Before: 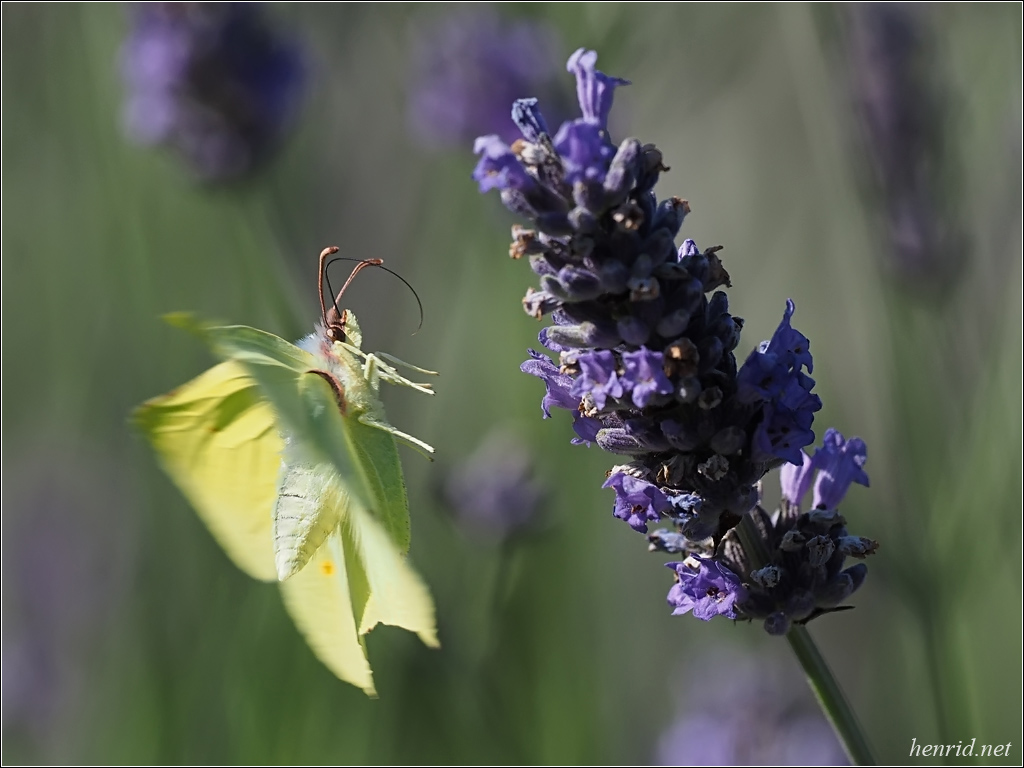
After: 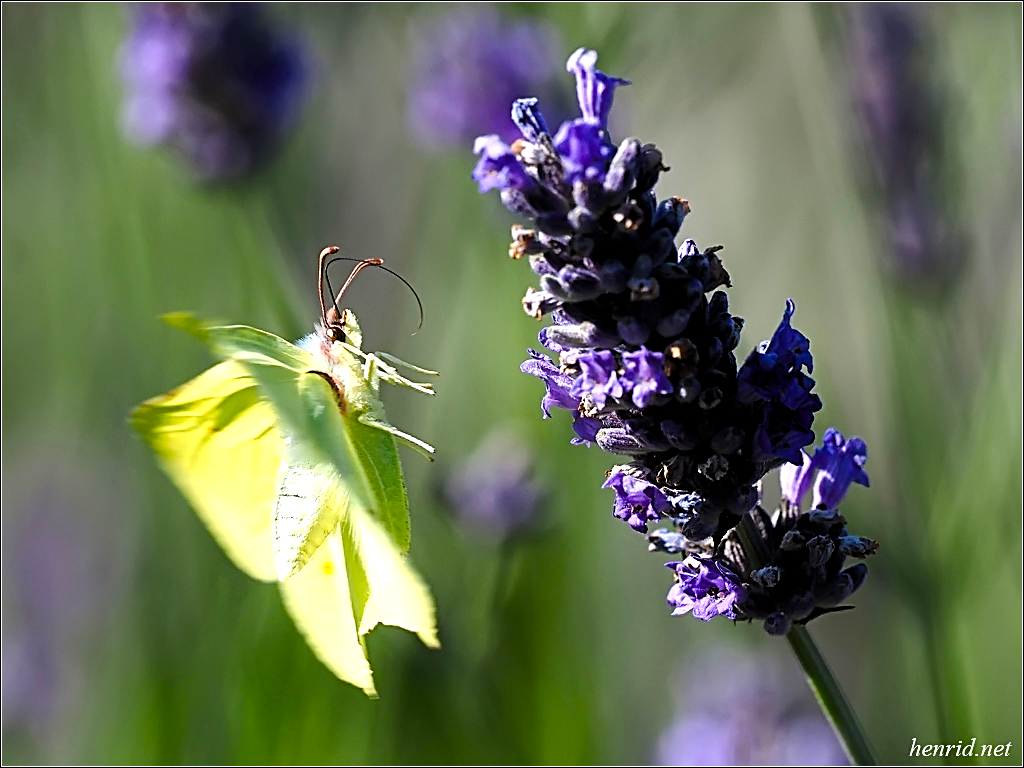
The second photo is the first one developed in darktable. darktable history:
sharpen: on, module defaults
tone equalizer: -8 EV -0.764 EV, -7 EV -0.732 EV, -6 EV -0.573 EV, -5 EV -0.372 EV, -3 EV 0.387 EV, -2 EV 0.6 EV, -1 EV 0.69 EV, +0 EV 0.747 EV
levels: levels [0.016, 0.492, 0.969]
color balance rgb: shadows lift › luminance -19.747%, linear chroma grading › global chroma 14.77%, perceptual saturation grading › global saturation 46.256%, perceptual saturation grading › highlights -50.49%, perceptual saturation grading › shadows 31.021%, contrast 4.944%
base curve: curves: ch0 [(0, 0) (0.283, 0.295) (1, 1)]
